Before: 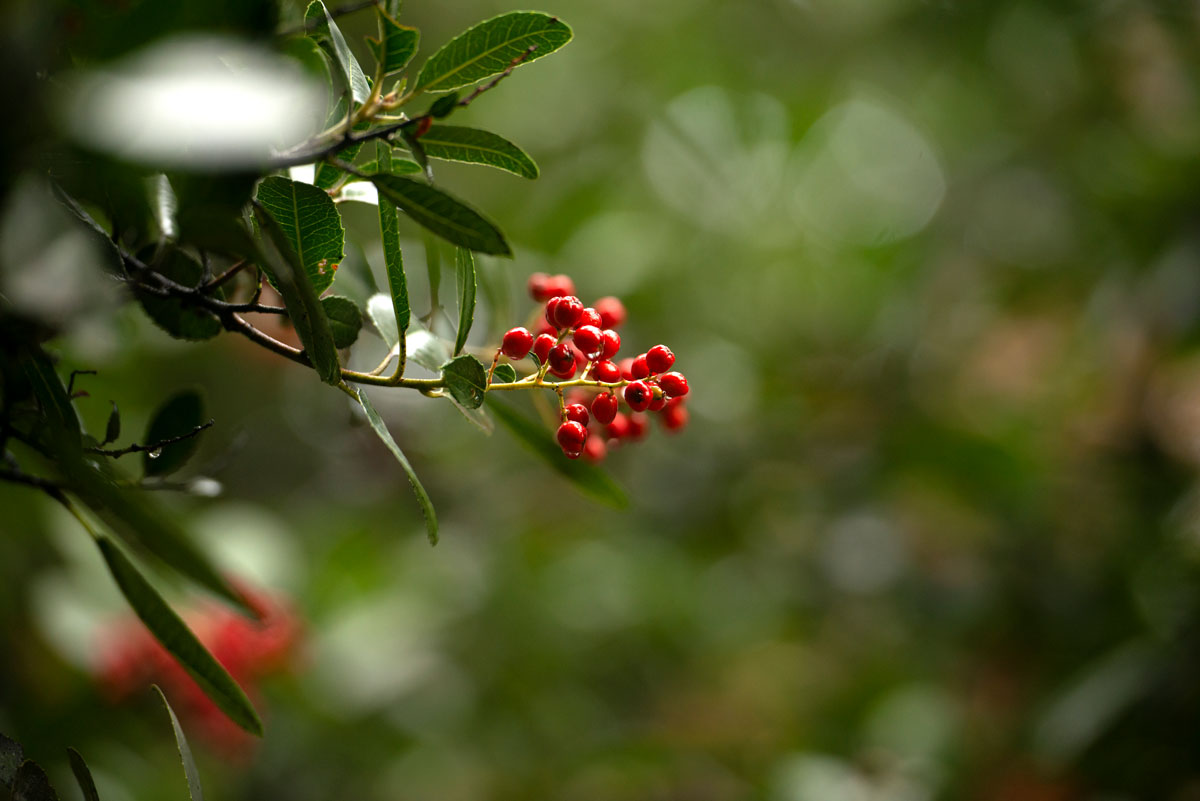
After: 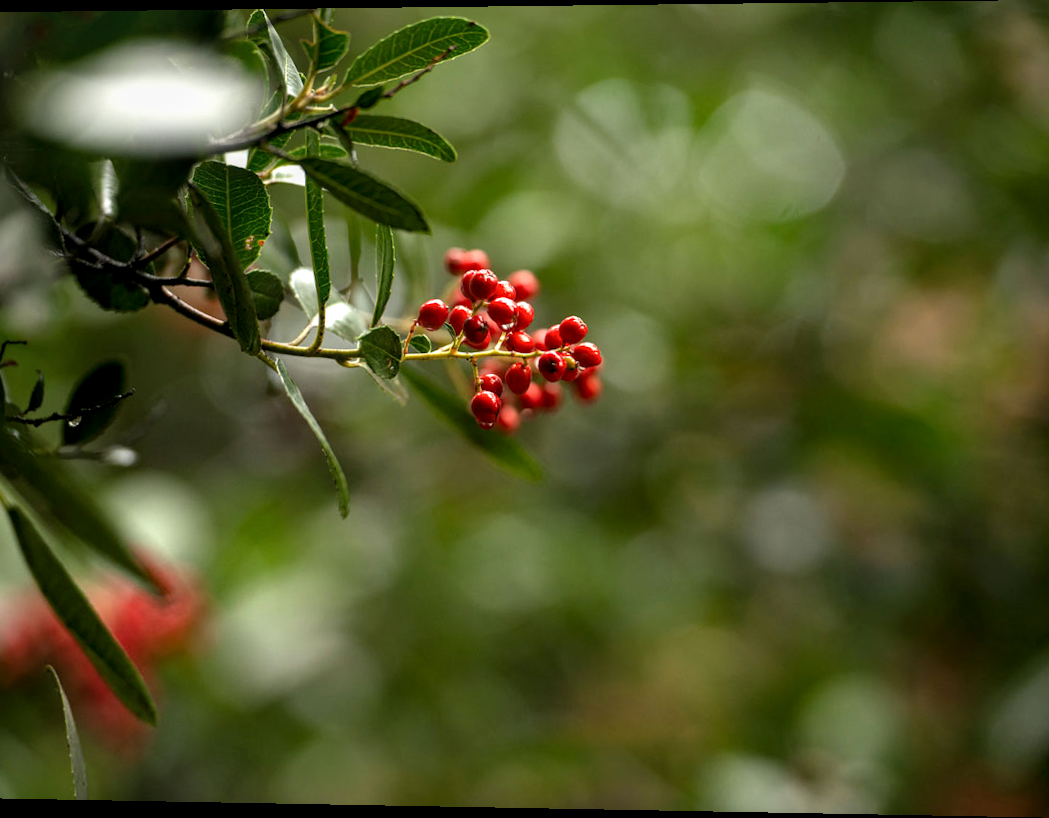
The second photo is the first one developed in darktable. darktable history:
base curve: curves: ch0 [(0, 0) (0.283, 0.295) (1, 1)], preserve colors none
local contrast: detail 130%
crop and rotate: left 9.597%, right 10.195%
rotate and perspective: rotation 0.128°, lens shift (vertical) -0.181, lens shift (horizontal) -0.044, shear 0.001, automatic cropping off
